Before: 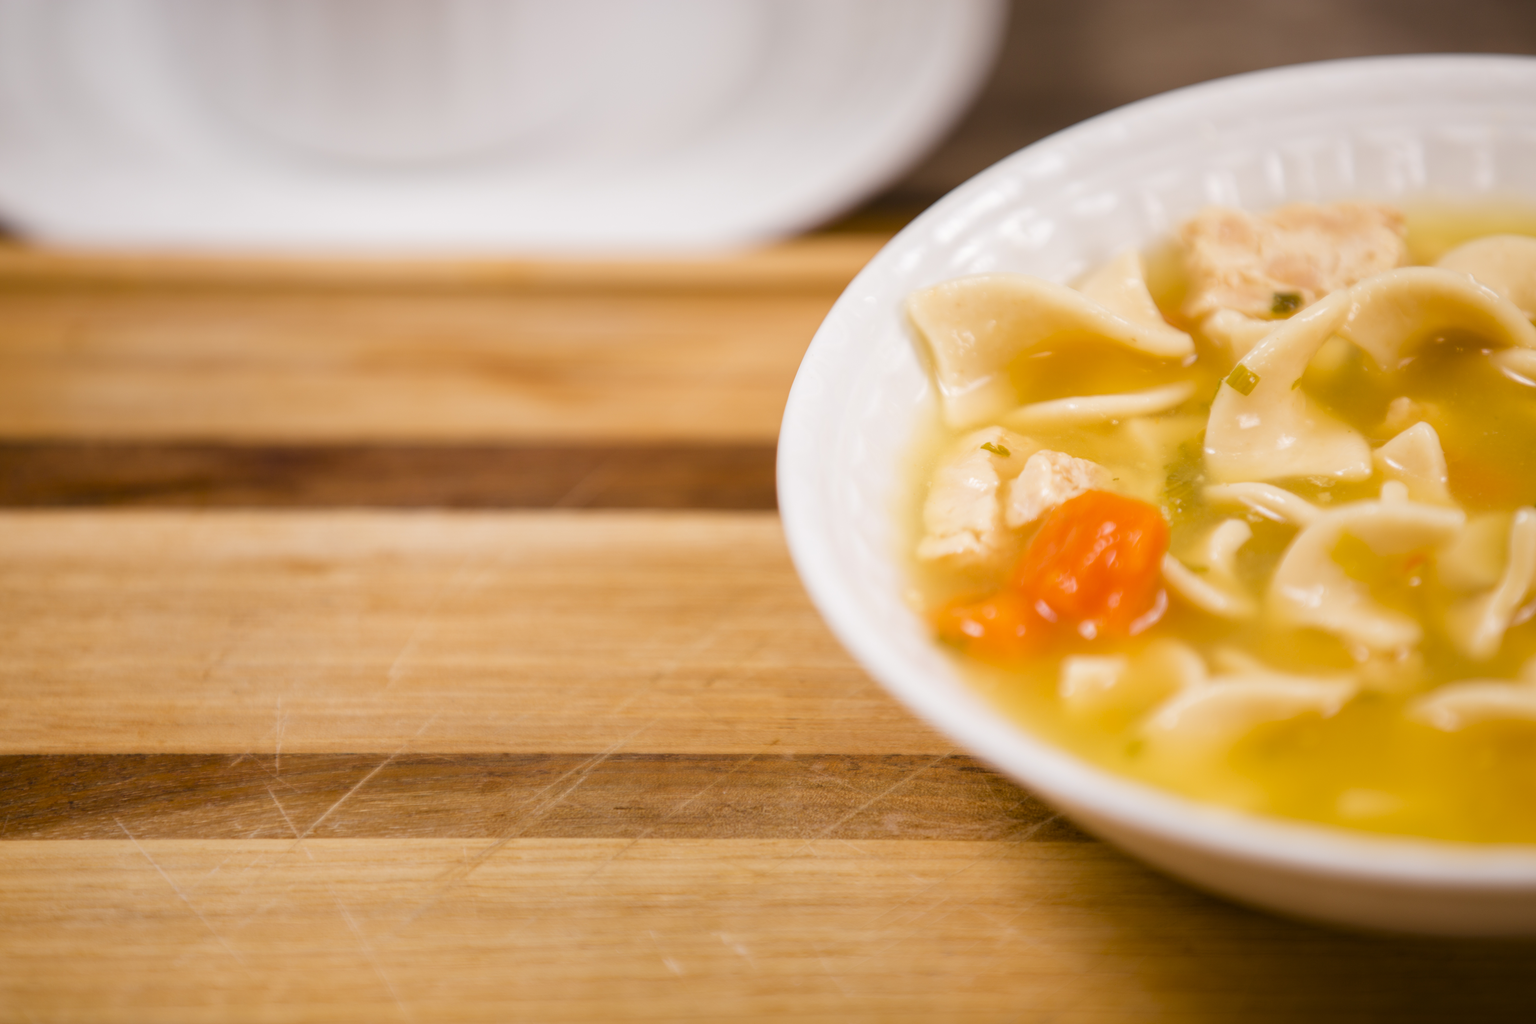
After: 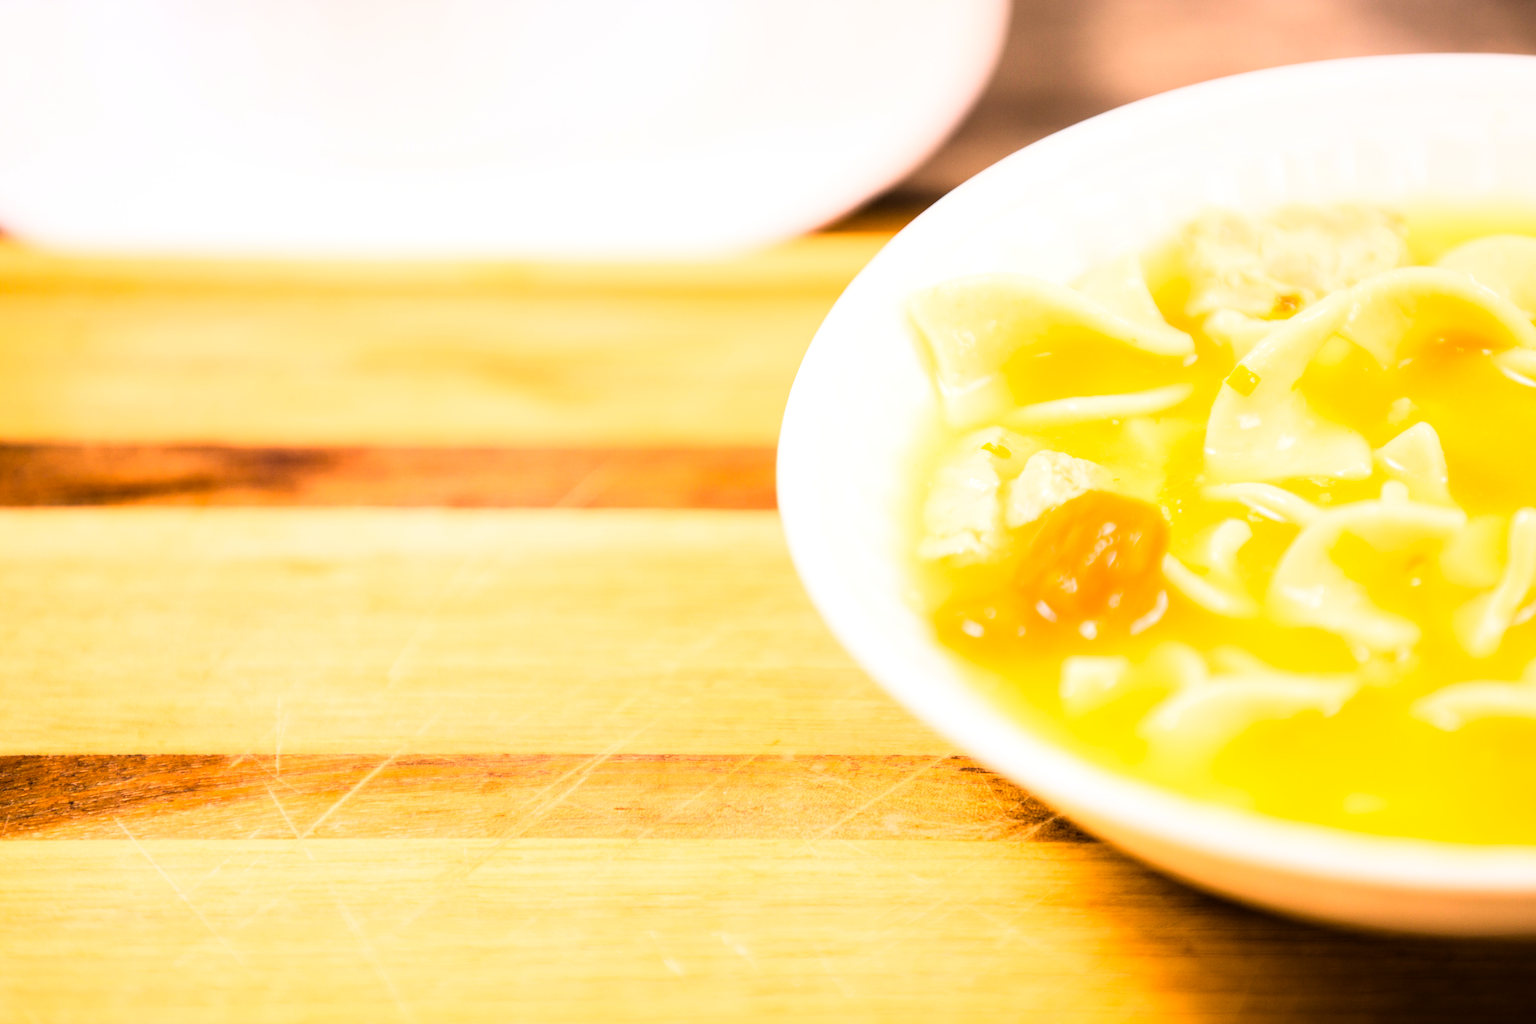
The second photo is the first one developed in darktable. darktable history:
exposure: exposure 0.781 EV, compensate highlight preservation false
rgb curve: curves: ch0 [(0, 0) (0.21, 0.15) (0.24, 0.21) (0.5, 0.75) (0.75, 0.96) (0.89, 0.99) (1, 1)]; ch1 [(0, 0.02) (0.21, 0.13) (0.25, 0.2) (0.5, 0.67) (0.75, 0.9) (0.89, 0.97) (1, 1)]; ch2 [(0, 0.02) (0.21, 0.13) (0.25, 0.2) (0.5, 0.67) (0.75, 0.9) (0.89, 0.97) (1, 1)], compensate middle gray true
